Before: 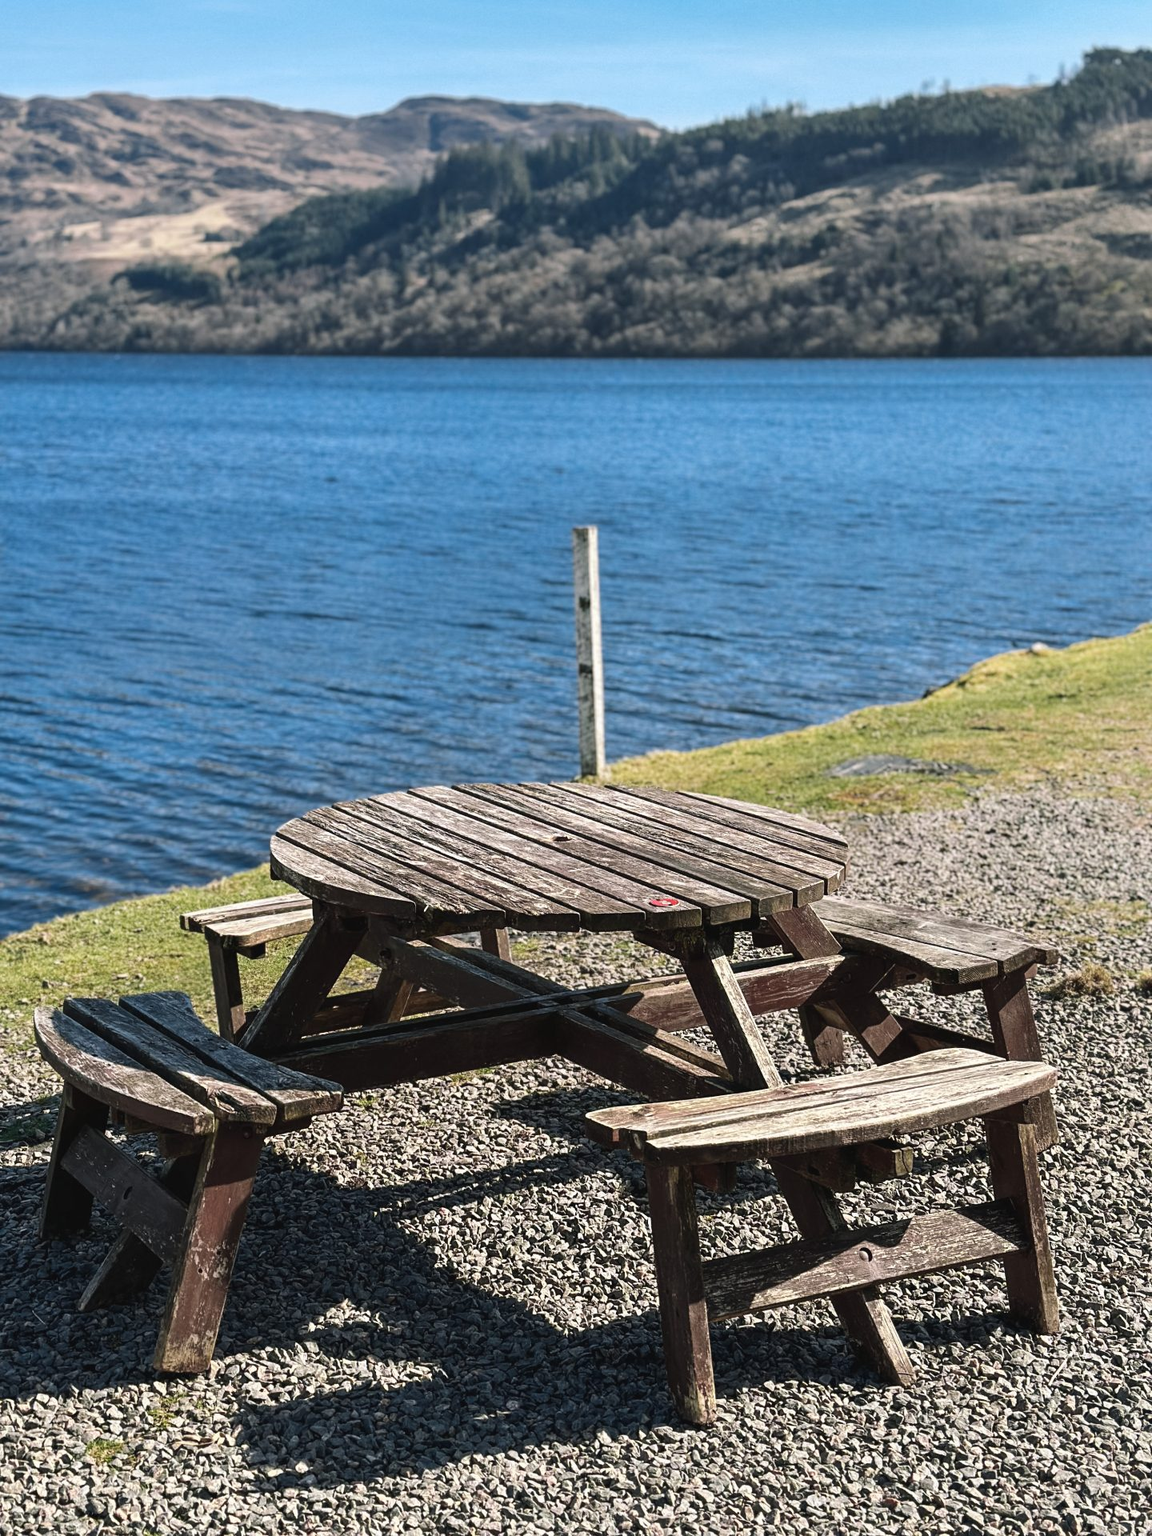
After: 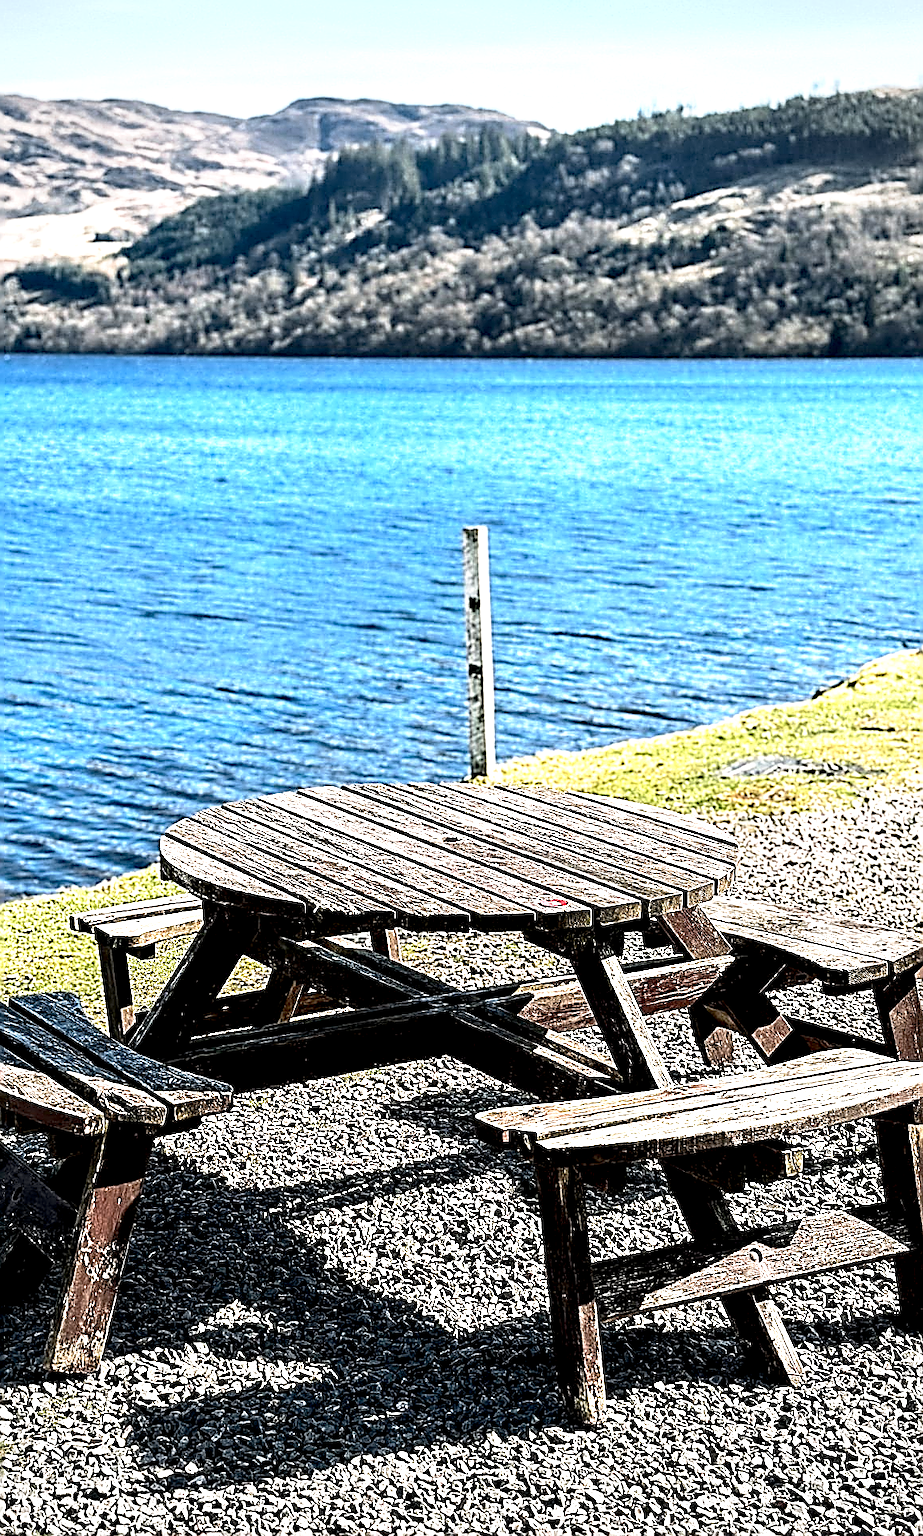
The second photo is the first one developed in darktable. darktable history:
vignetting: fall-off radius 45%, brightness -0.33
contrast equalizer: octaves 7, y [[0.6 ×6], [0.55 ×6], [0 ×6], [0 ×6], [0 ×6]], mix 0.15
sharpen: amount 2
base curve: curves: ch0 [(0.017, 0) (0.425, 0.441) (0.844, 0.933) (1, 1)], preserve colors none
crop and rotate: left 9.597%, right 10.195%
tone equalizer: -8 EV -0.75 EV, -7 EV -0.7 EV, -6 EV -0.6 EV, -5 EV -0.4 EV, -3 EV 0.4 EV, -2 EV 0.6 EV, -1 EV 0.7 EV, +0 EV 0.75 EV, edges refinement/feathering 500, mask exposure compensation -1.57 EV, preserve details no
exposure: exposure 0.669 EV, compensate highlight preservation false
